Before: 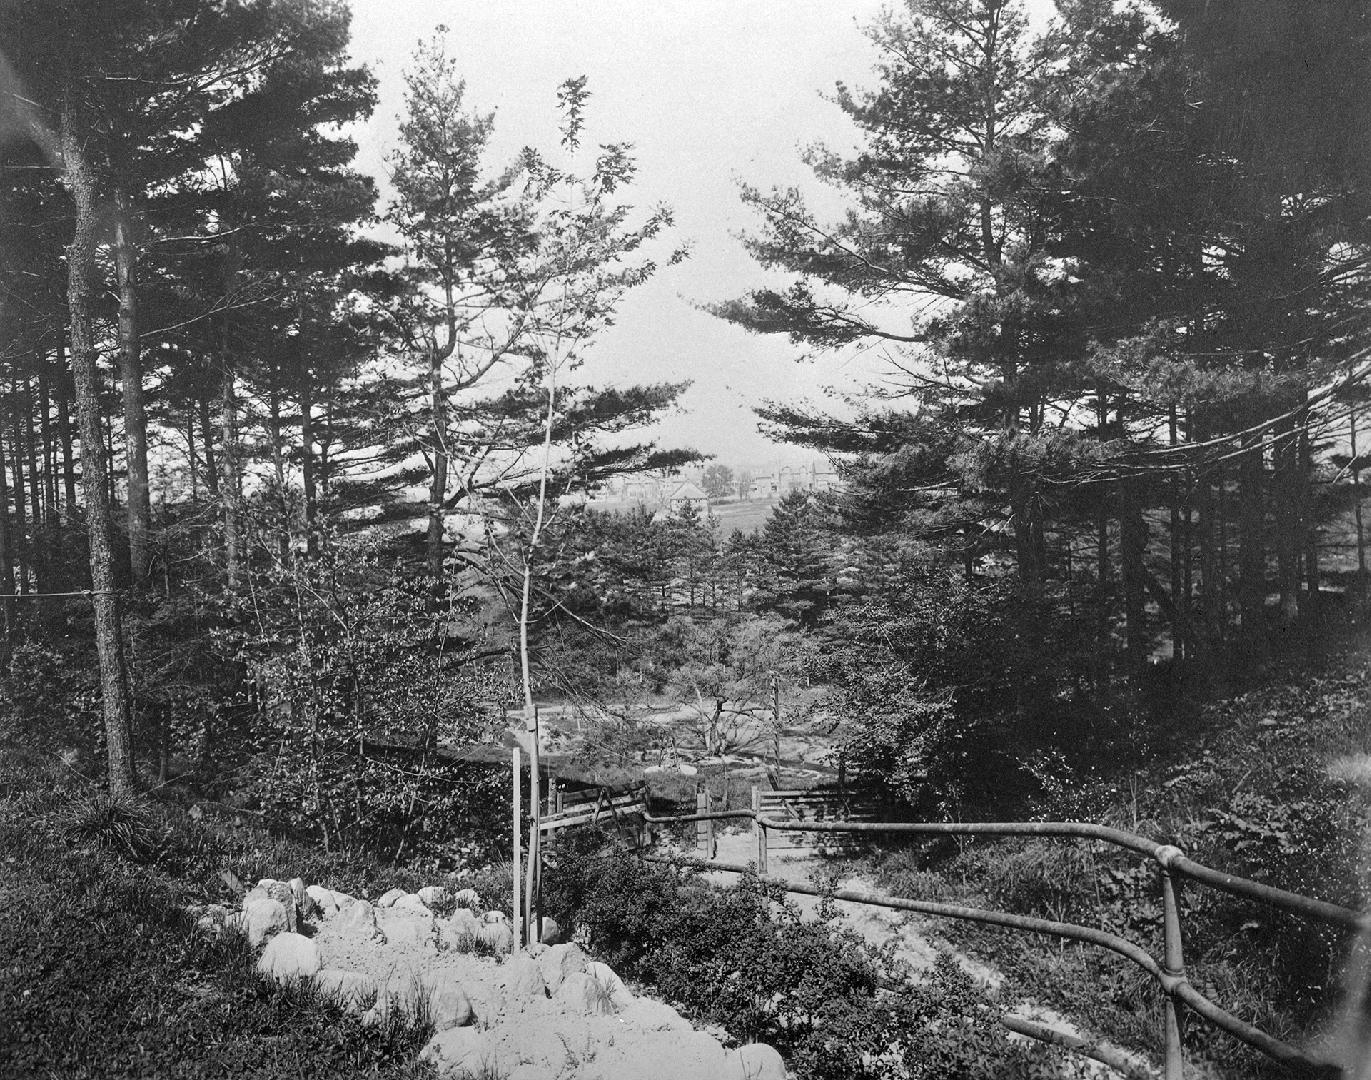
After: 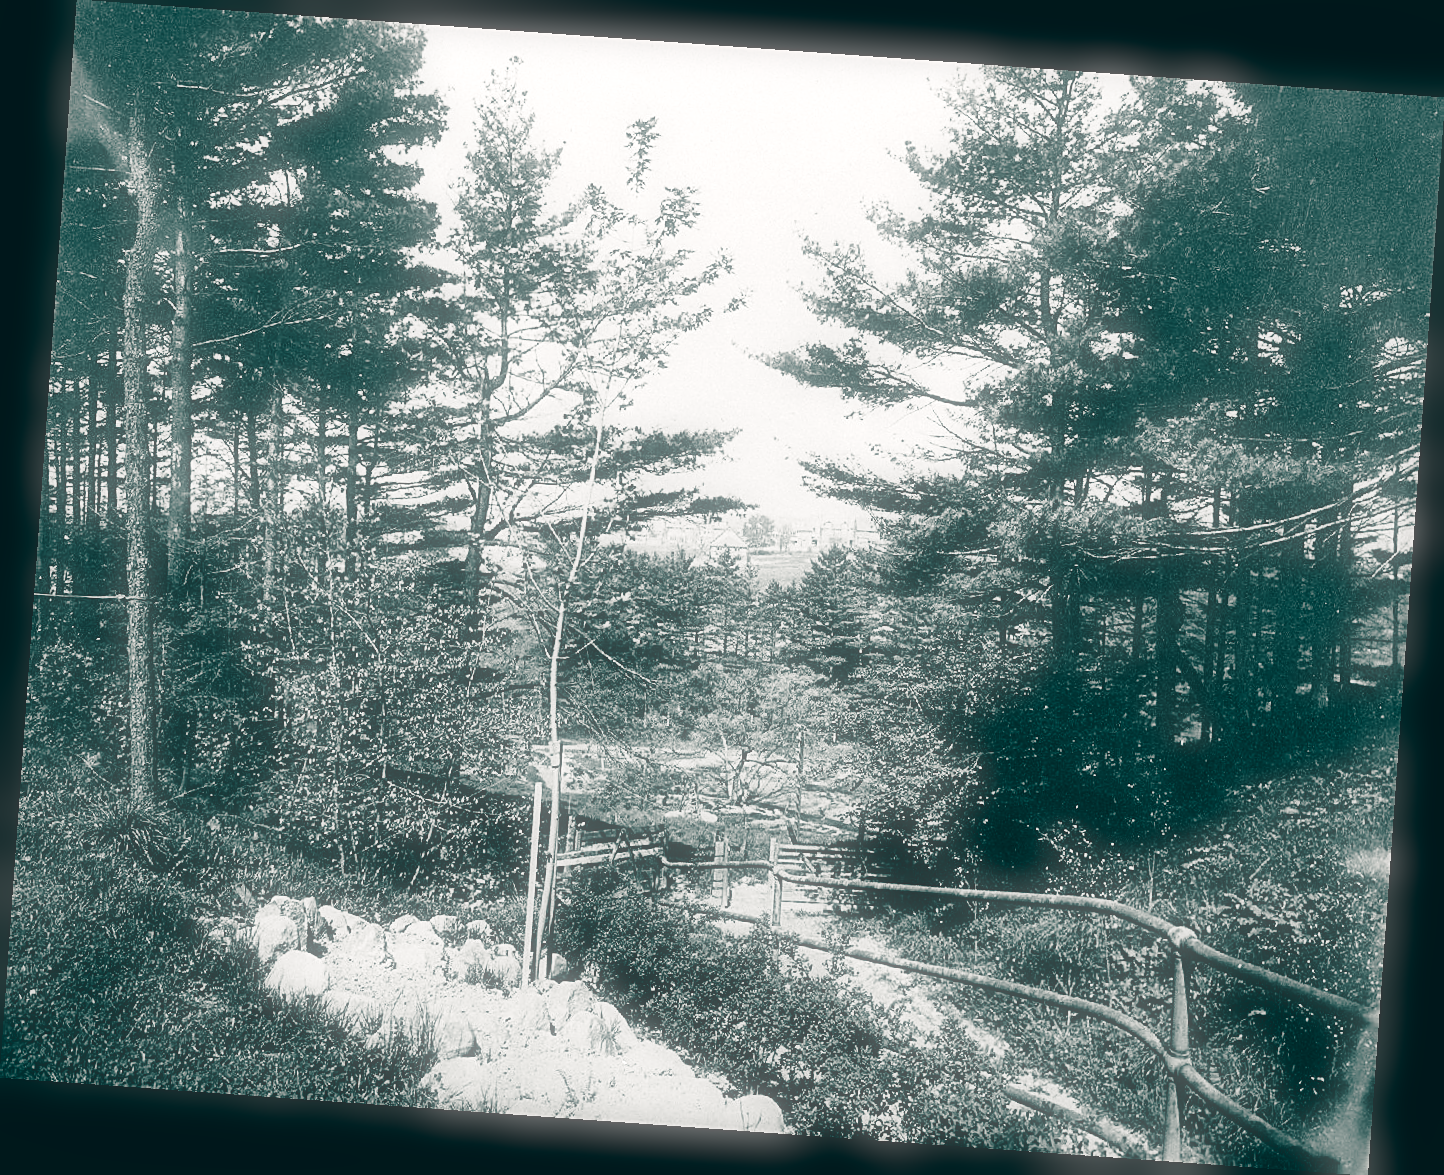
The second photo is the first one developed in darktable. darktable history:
color balance: lift [1.005, 0.99, 1.007, 1.01], gamma [1, 0.979, 1.011, 1.021], gain [0.923, 1.098, 1.025, 0.902], input saturation 90.45%, contrast 7.73%, output saturation 105.91%
tone equalizer: on, module defaults
soften: size 60.24%, saturation 65.46%, brightness 0.506 EV, mix 25.7%
white balance: red 0.983, blue 1.036
rotate and perspective: rotation 4.1°, automatic cropping off
sharpen: on, module defaults
local contrast: mode bilateral grid, contrast 20, coarseness 50, detail 120%, midtone range 0.2
base curve: curves: ch0 [(0, 0) (0.028, 0.03) (0.121, 0.232) (0.46, 0.748) (0.859, 0.968) (1, 1)], preserve colors none
